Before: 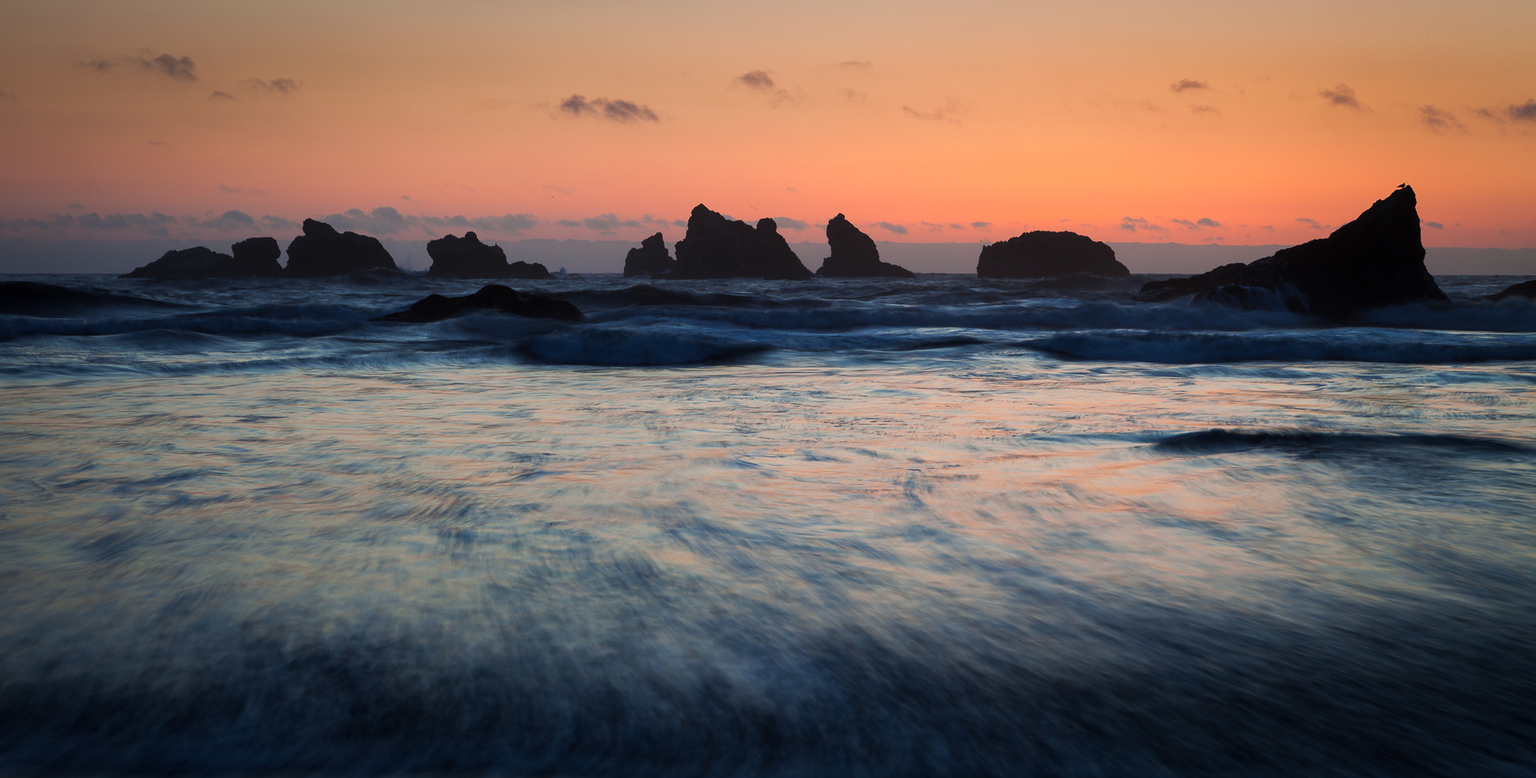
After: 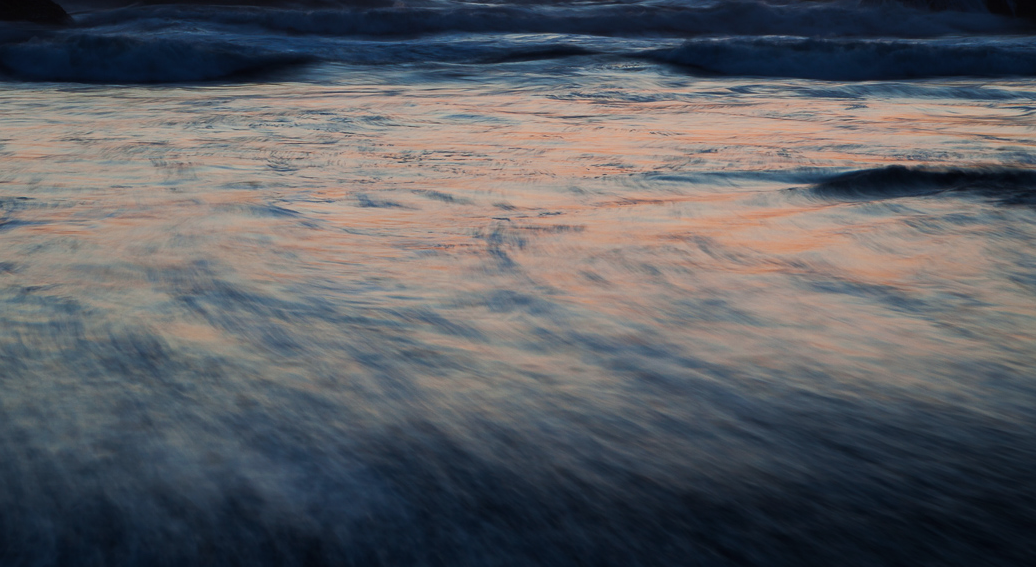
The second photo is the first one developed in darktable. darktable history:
crop: left 34.479%, top 38.822%, right 13.718%, bottom 5.172%
exposure: exposure -0.242 EV, compensate highlight preservation false
